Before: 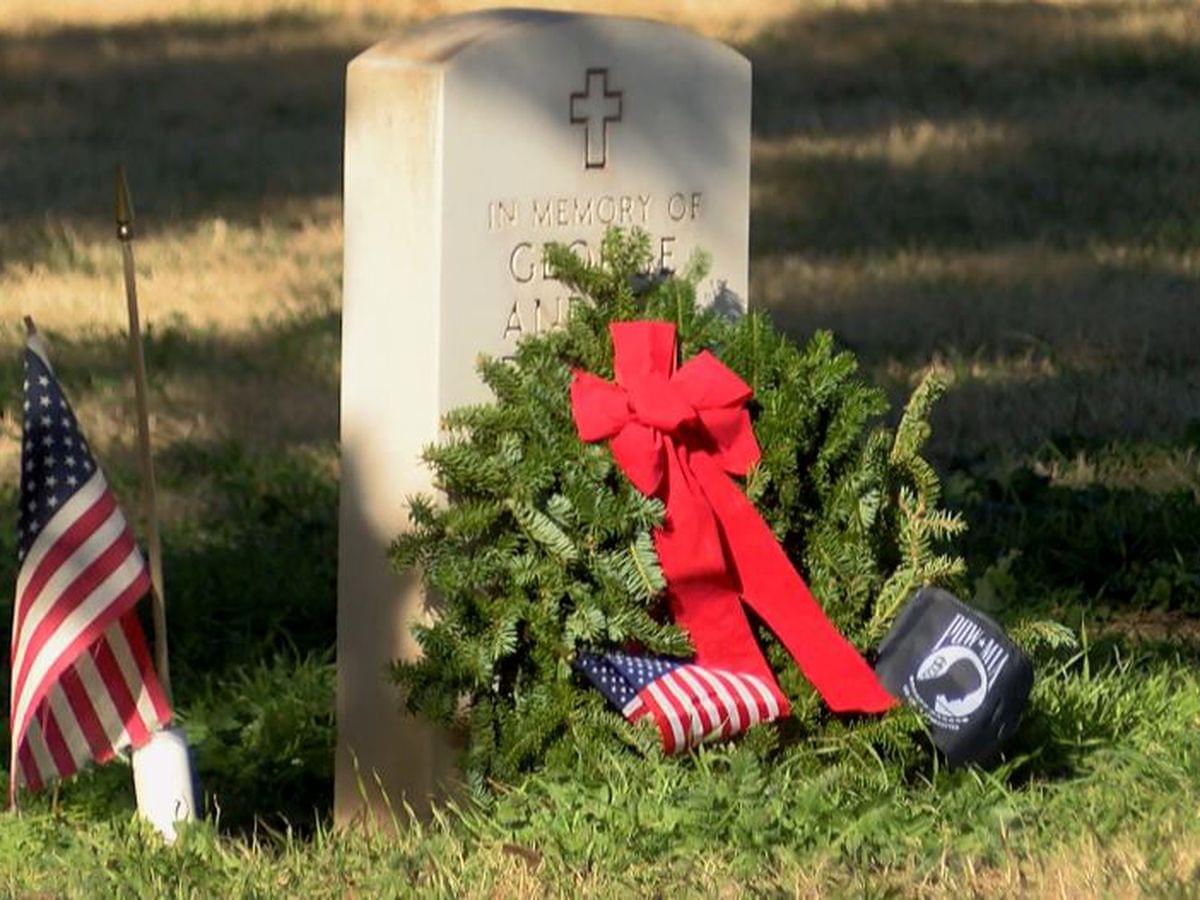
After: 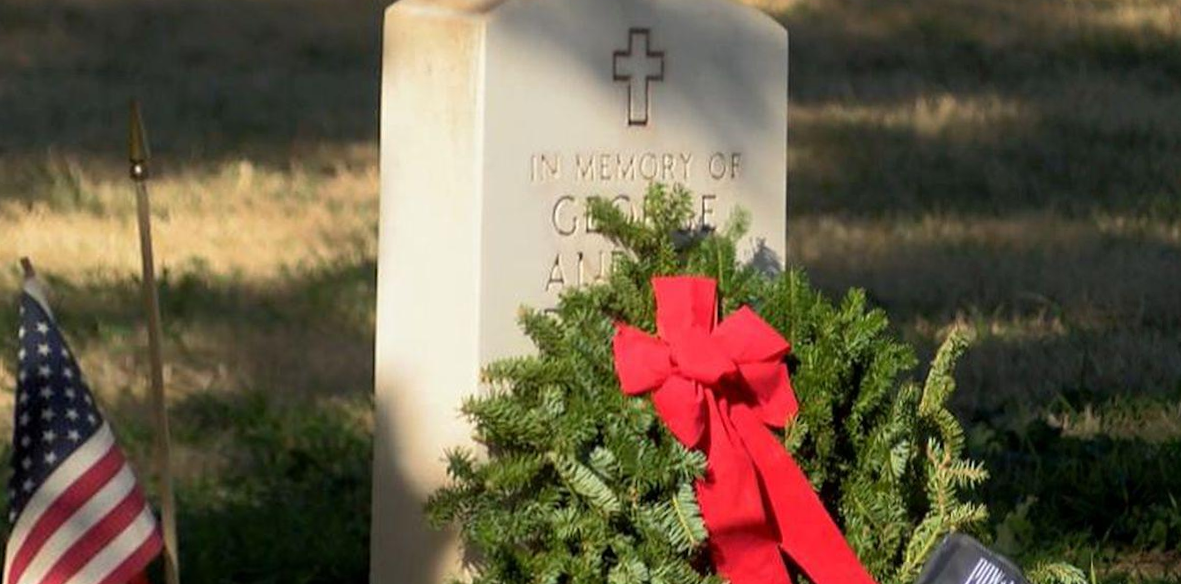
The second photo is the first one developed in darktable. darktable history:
crop: bottom 28.576%
rotate and perspective: rotation -0.013°, lens shift (vertical) -0.027, lens shift (horizontal) 0.178, crop left 0.016, crop right 0.989, crop top 0.082, crop bottom 0.918
